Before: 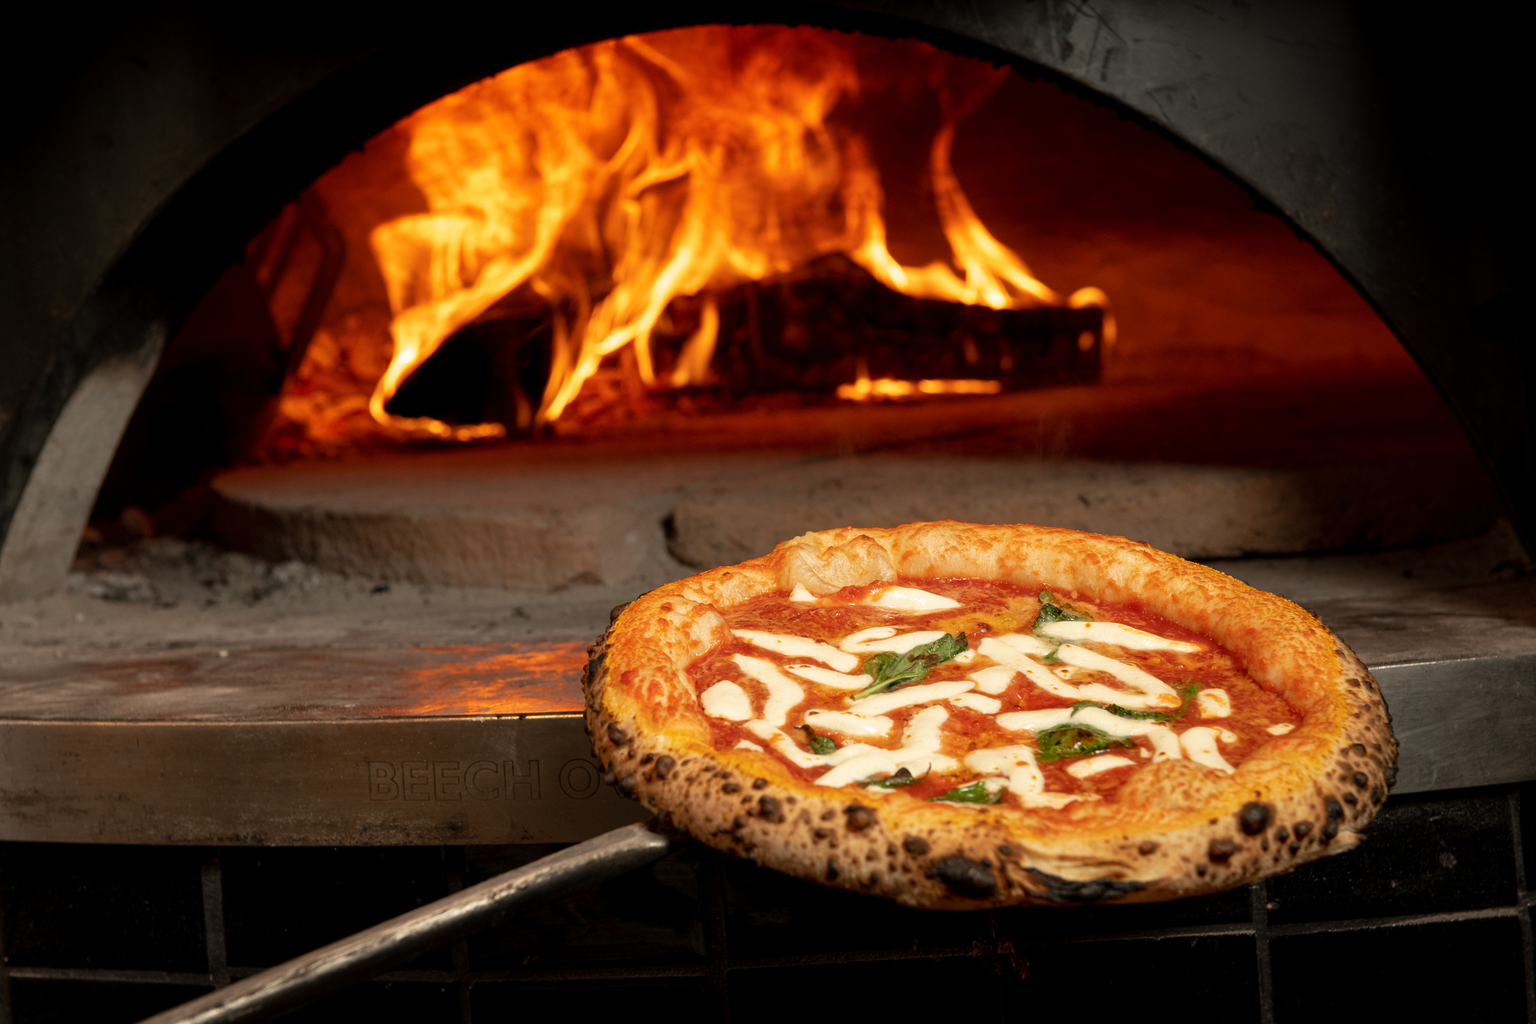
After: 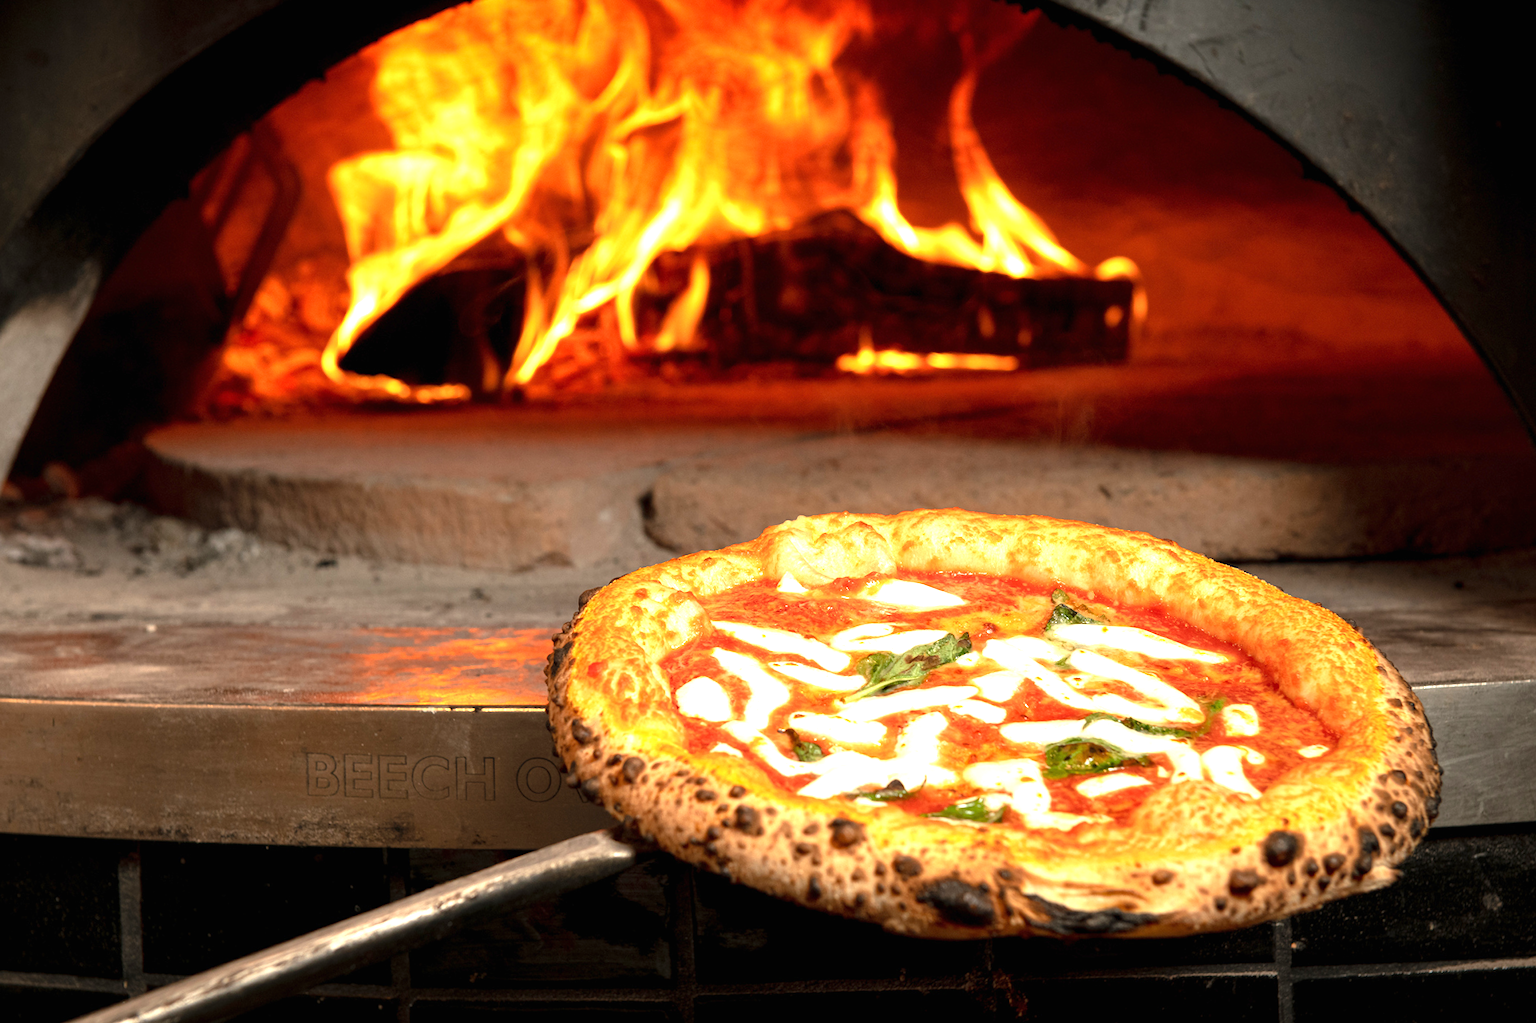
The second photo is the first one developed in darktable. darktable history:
exposure: black level correction 0, exposure 1.2 EV, compensate highlight preservation false
crop and rotate: angle -1.96°, left 3.097%, top 4.154%, right 1.586%, bottom 0.529%
